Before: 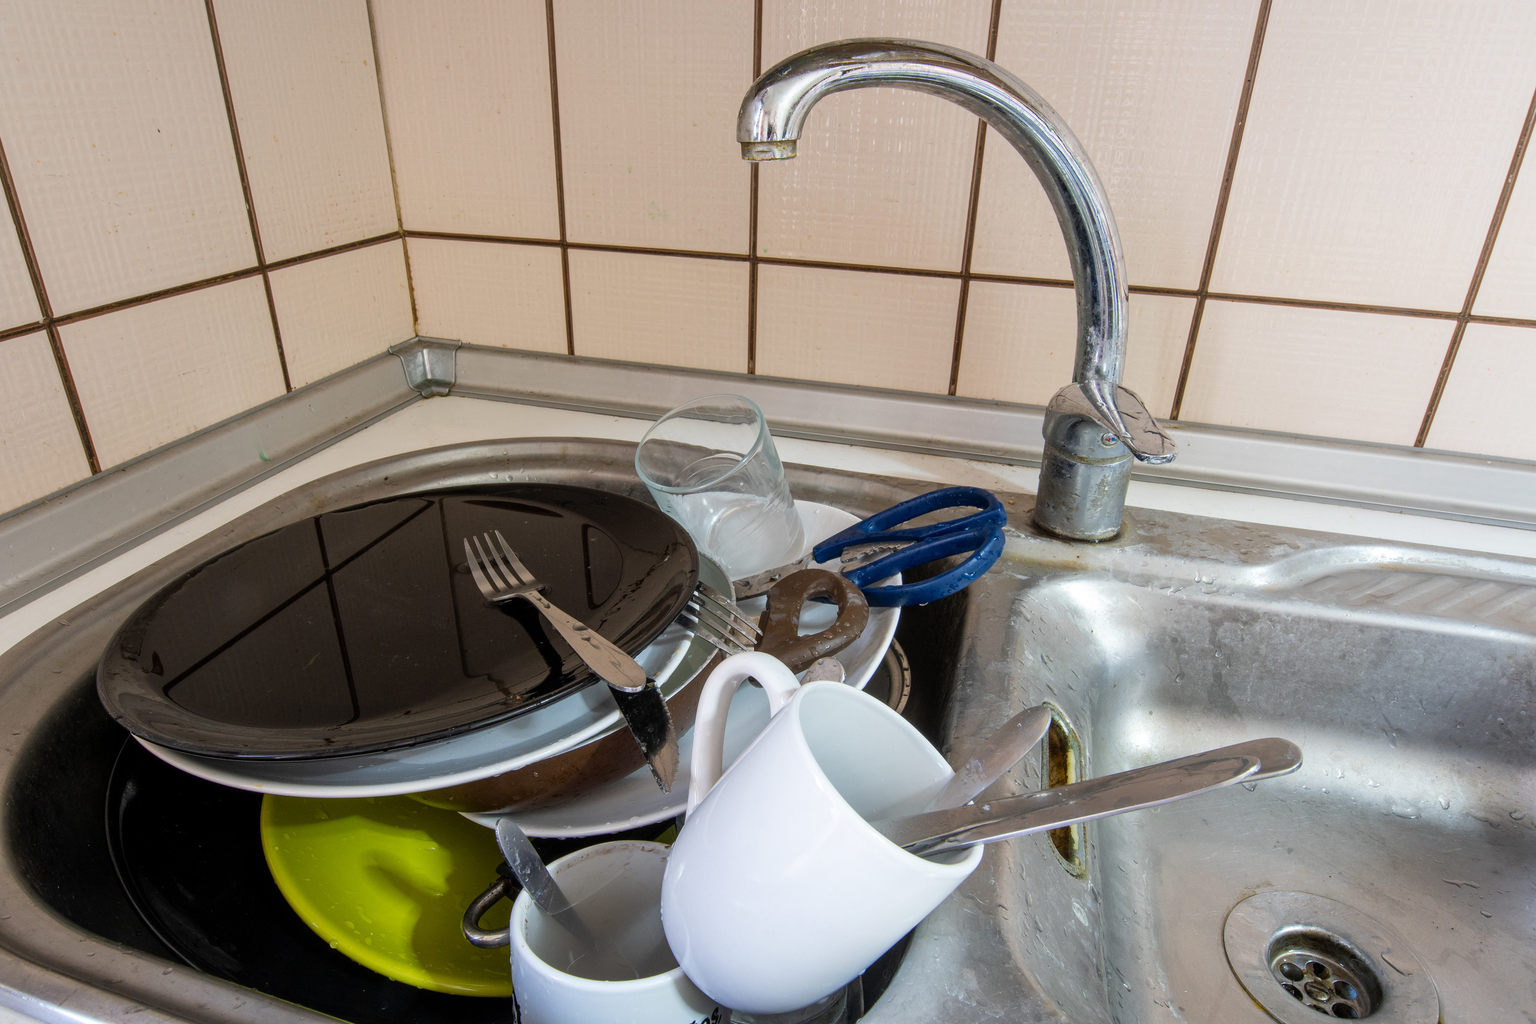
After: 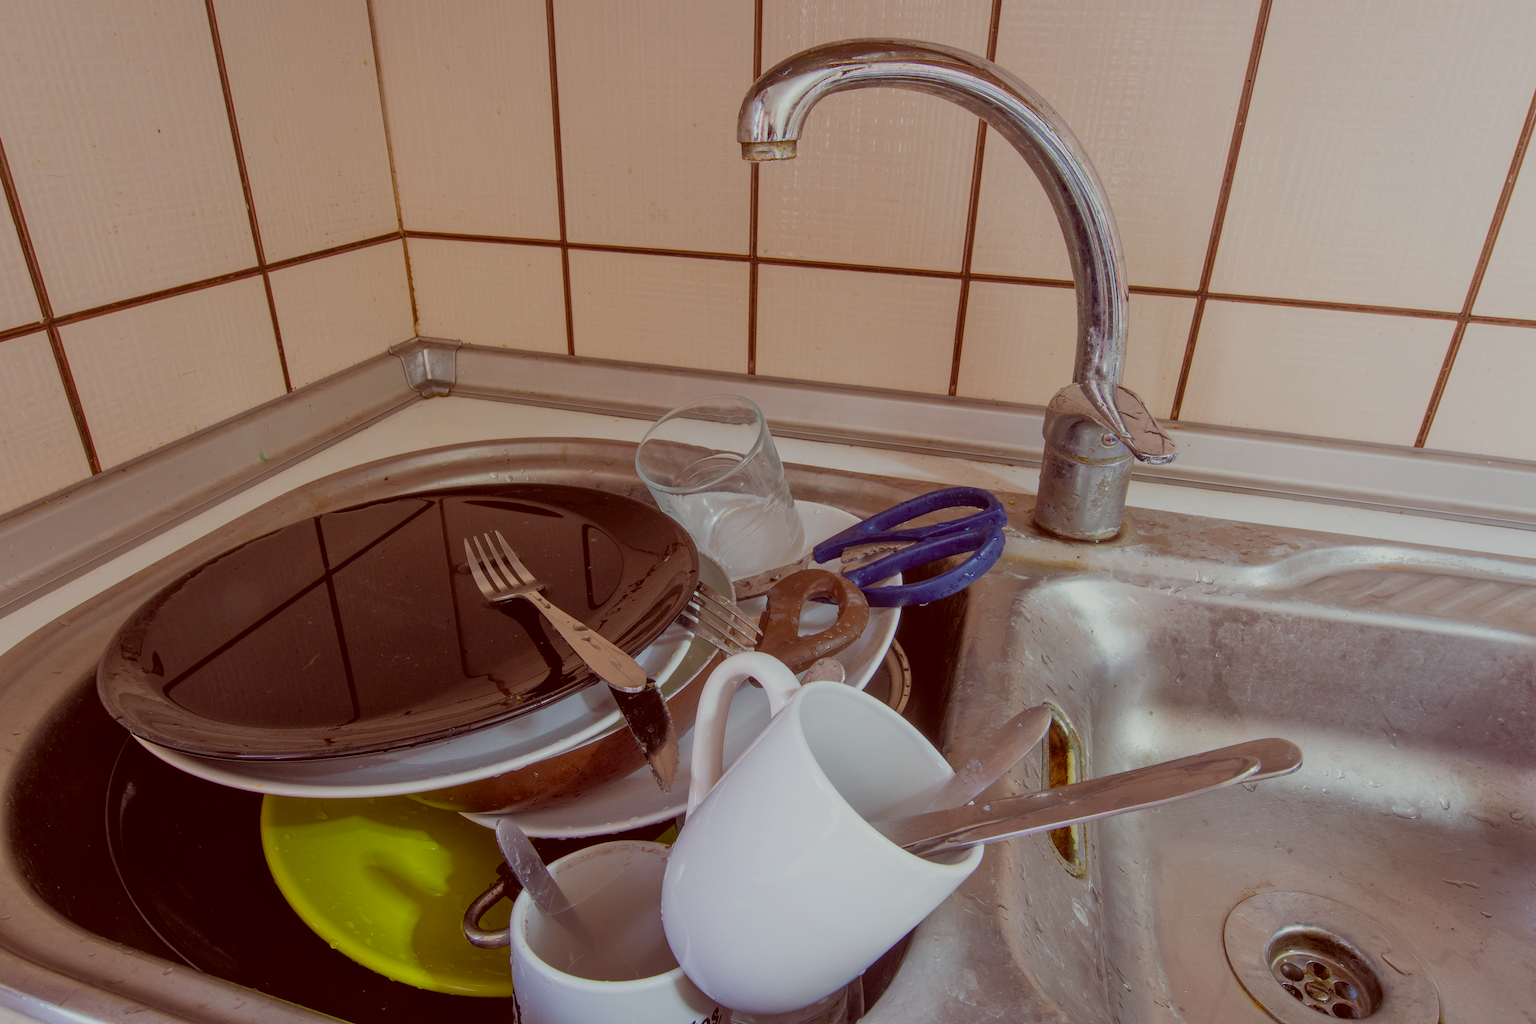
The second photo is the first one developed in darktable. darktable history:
tone equalizer: -8 EV -0.003 EV, -7 EV 0.044 EV, -6 EV -0.007 EV, -5 EV 0.008 EV, -4 EV -0.052 EV, -3 EV -0.228 EV, -2 EV -0.634 EV, -1 EV -0.981 EV, +0 EV -0.968 EV
color correction: highlights a* -7.12, highlights b* -0.211, shadows a* 20.8, shadows b* 10.95
contrast brightness saturation: contrast 0.074, brightness 0.083, saturation 0.179
